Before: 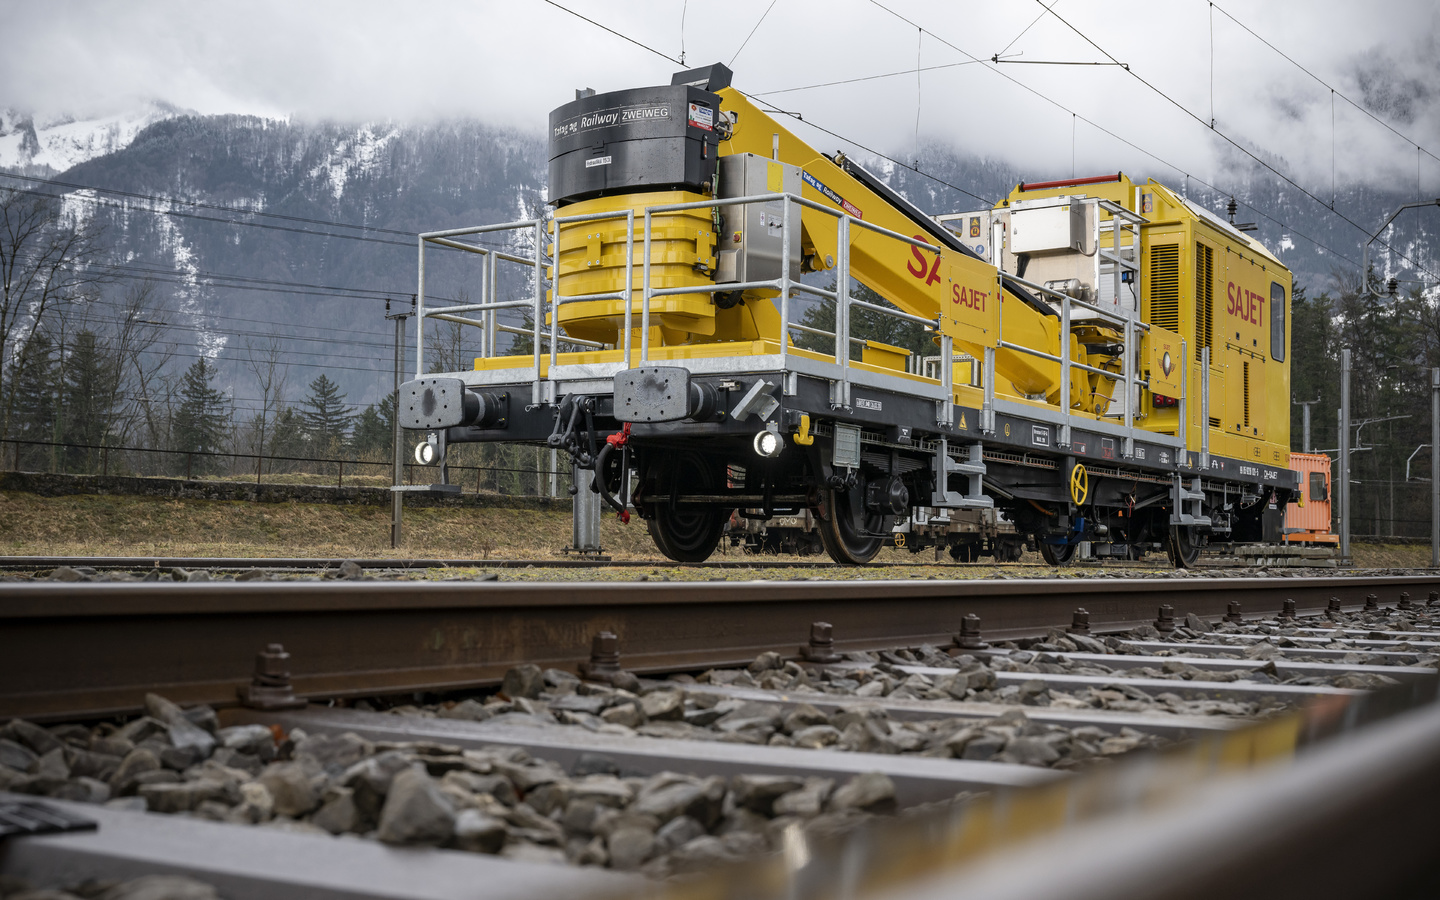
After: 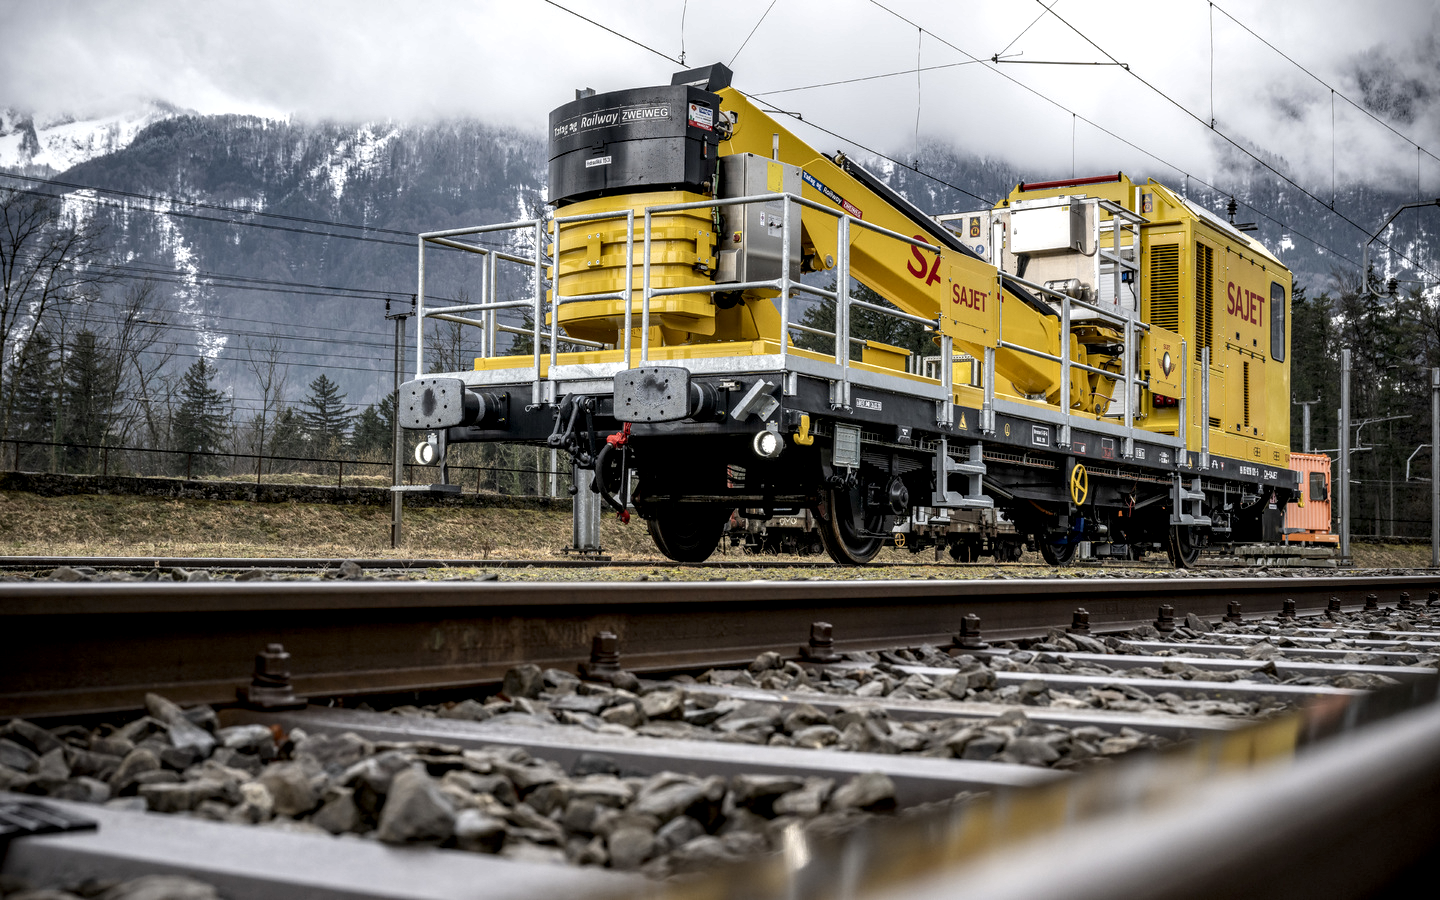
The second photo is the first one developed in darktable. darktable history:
exposure: compensate highlight preservation false
local contrast: highlights 65%, shadows 53%, detail 168%, midtone range 0.514
